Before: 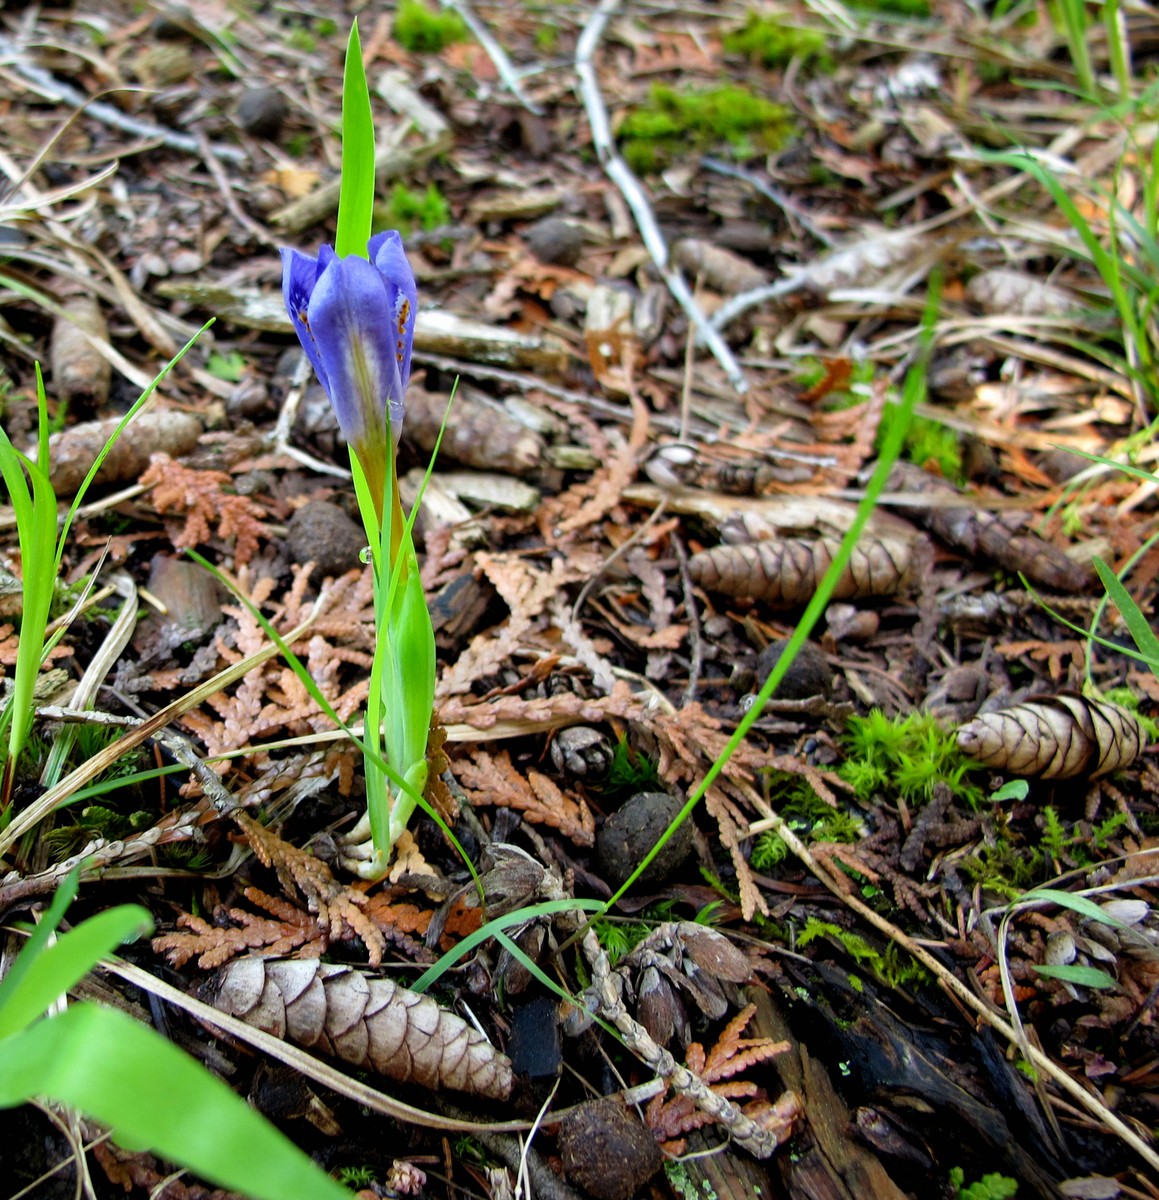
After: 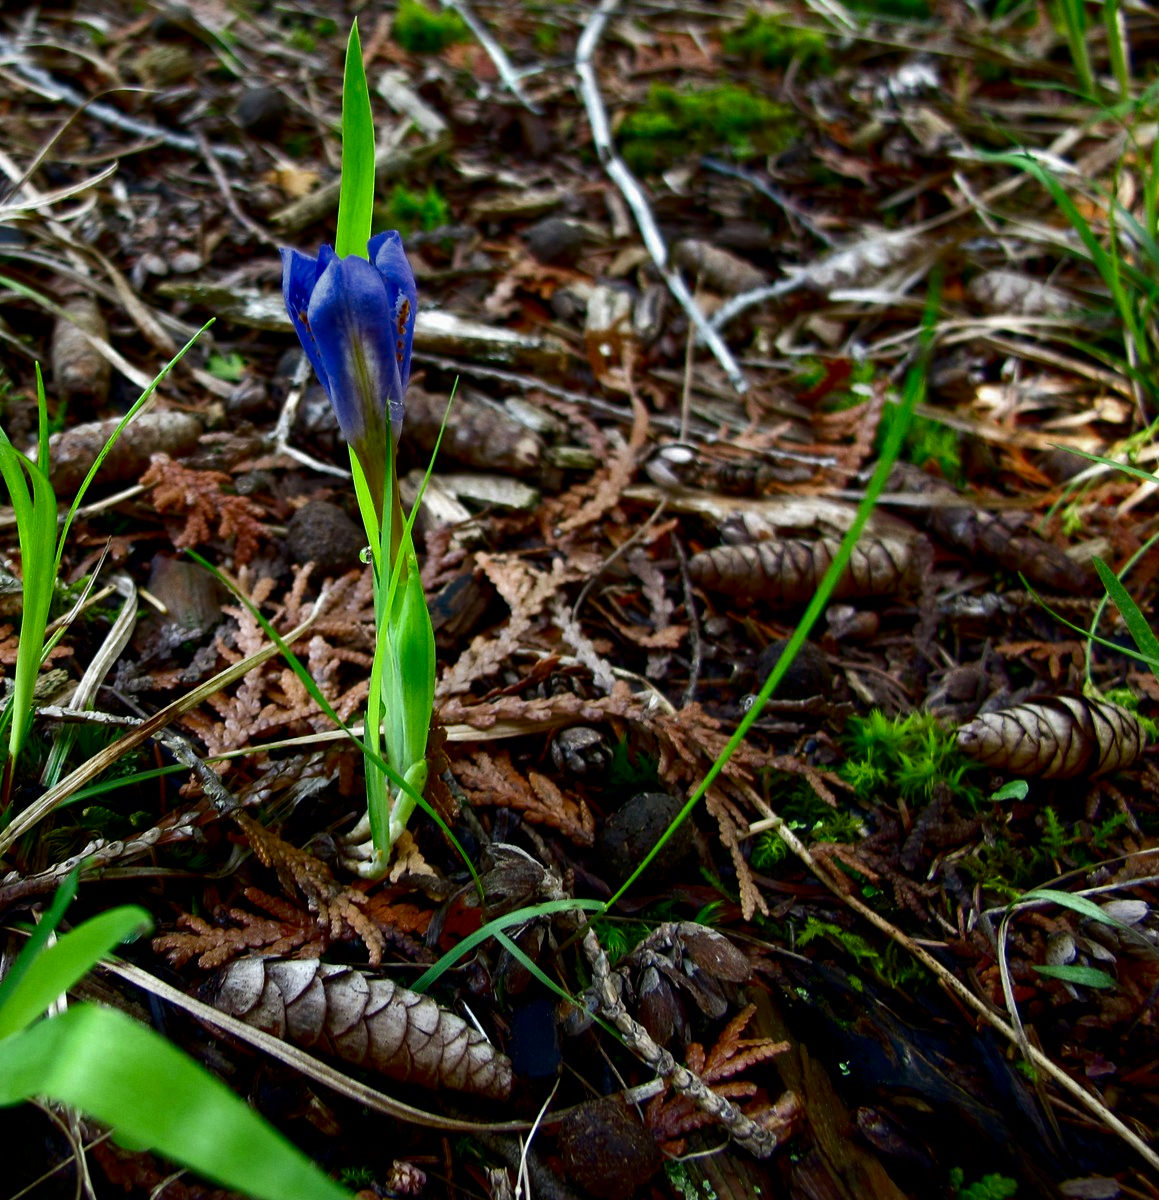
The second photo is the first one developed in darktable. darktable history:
contrast brightness saturation: brightness -0.52
color zones: curves: ch0 [(0.25, 0.5) (0.463, 0.627) (0.484, 0.637) (0.75, 0.5)]
color balance: contrast -0.5%
